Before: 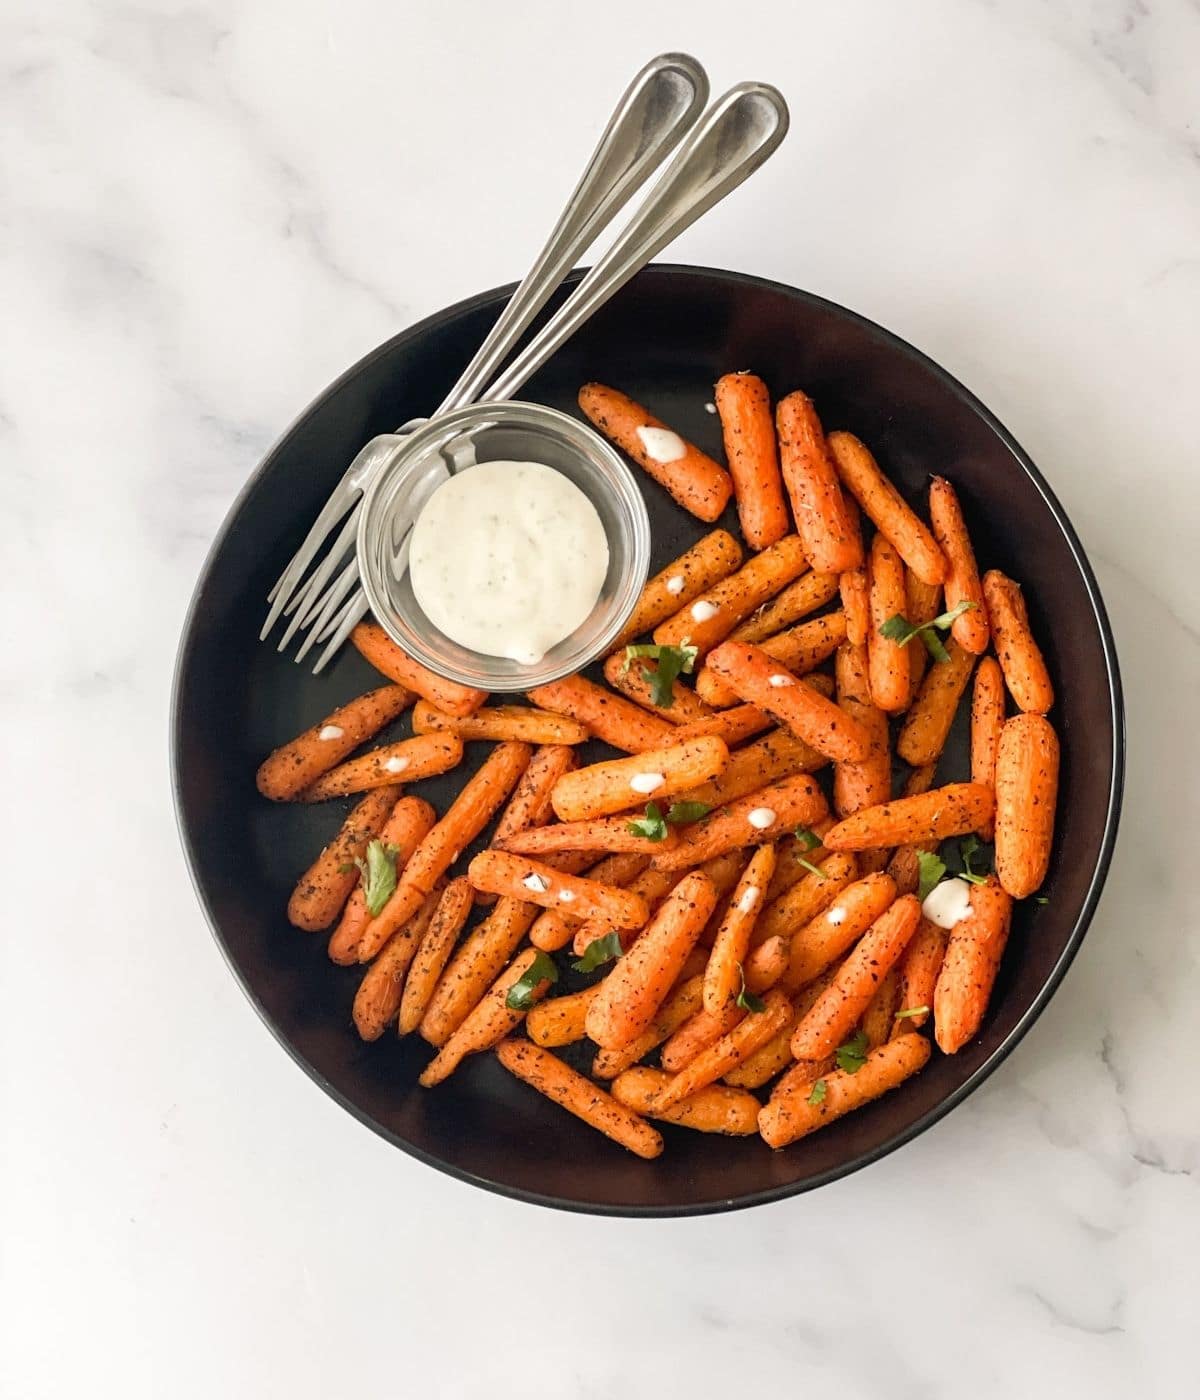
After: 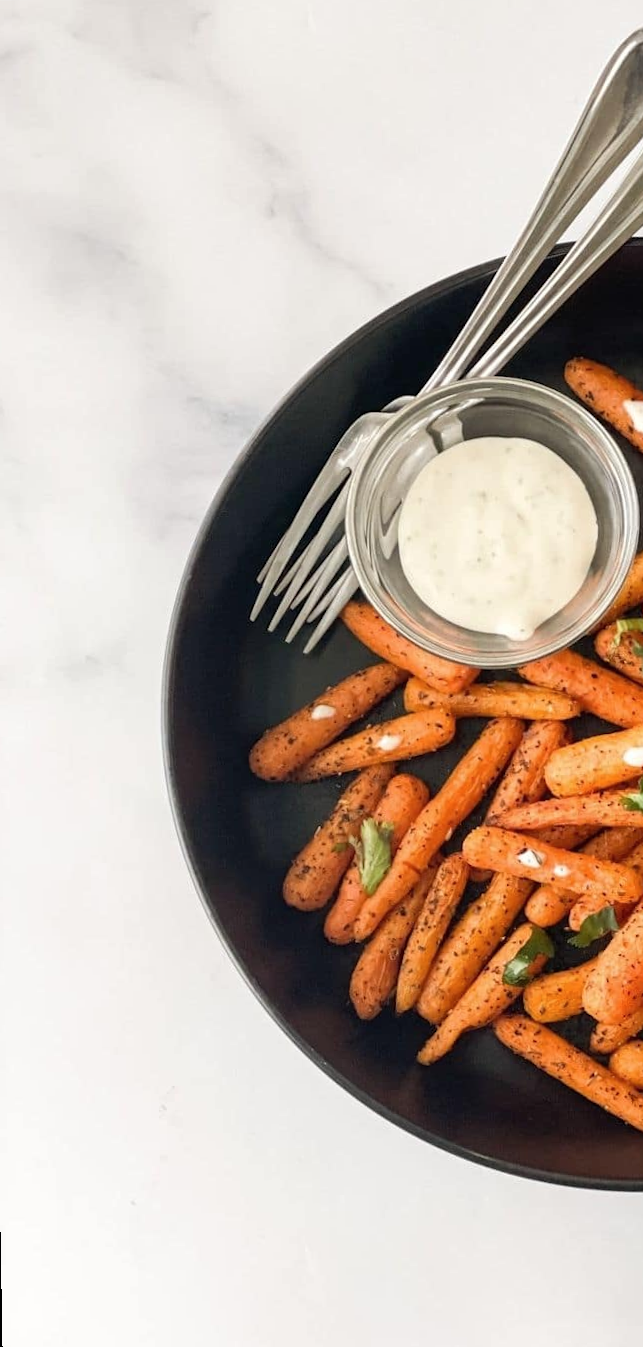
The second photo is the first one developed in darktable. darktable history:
rotate and perspective: rotation -1°, crop left 0.011, crop right 0.989, crop top 0.025, crop bottom 0.975
contrast brightness saturation: saturation -0.04
crop: left 0.587%, right 45.588%, bottom 0.086%
